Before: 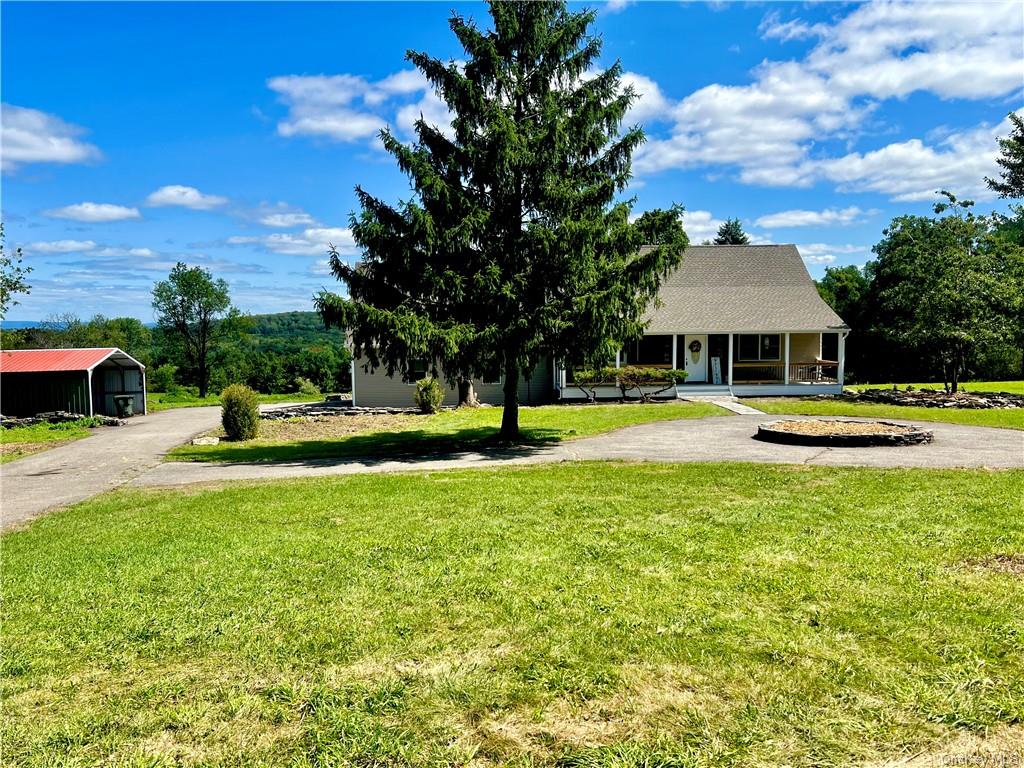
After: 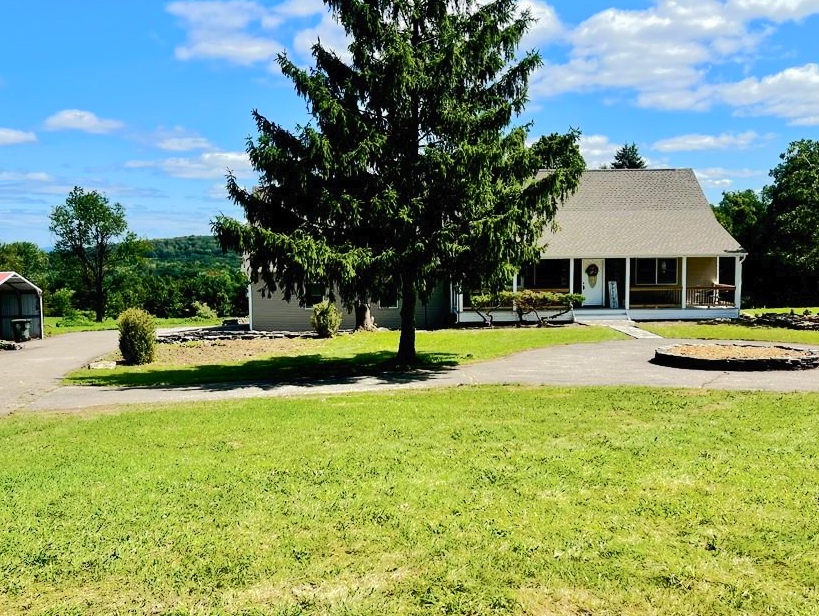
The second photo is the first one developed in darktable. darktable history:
crop and rotate: left 10.079%, top 10.007%, right 9.94%, bottom 9.665%
tone curve: curves: ch0 [(0, 0) (0.003, 0.015) (0.011, 0.019) (0.025, 0.025) (0.044, 0.039) (0.069, 0.053) (0.1, 0.076) (0.136, 0.107) (0.177, 0.143) (0.224, 0.19) (0.277, 0.253) (0.335, 0.32) (0.399, 0.412) (0.468, 0.524) (0.543, 0.668) (0.623, 0.717) (0.709, 0.769) (0.801, 0.82) (0.898, 0.865) (1, 1)], color space Lab, independent channels, preserve colors none
